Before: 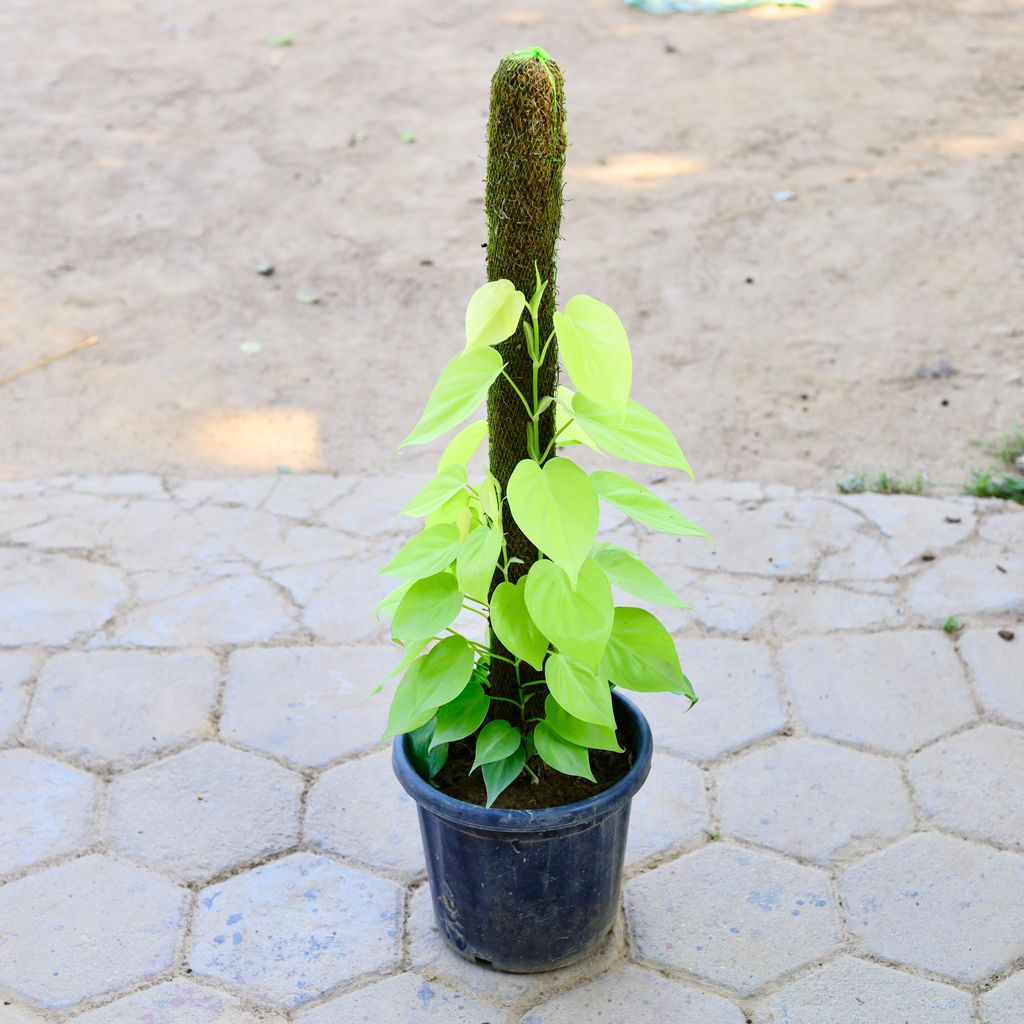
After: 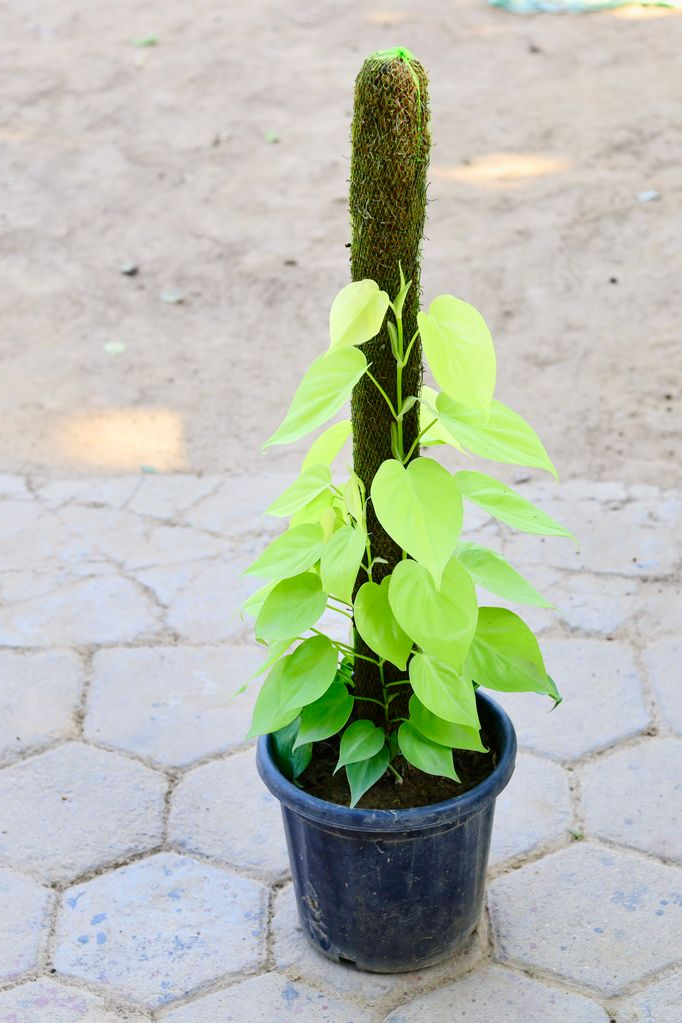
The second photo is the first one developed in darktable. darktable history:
crop and rotate: left 13.328%, right 20.034%
contrast equalizer: octaves 7, y [[0.5 ×6], [0.5 ×6], [0.5, 0.5, 0.501, 0.545, 0.707, 0.863], [0 ×6], [0 ×6]]
